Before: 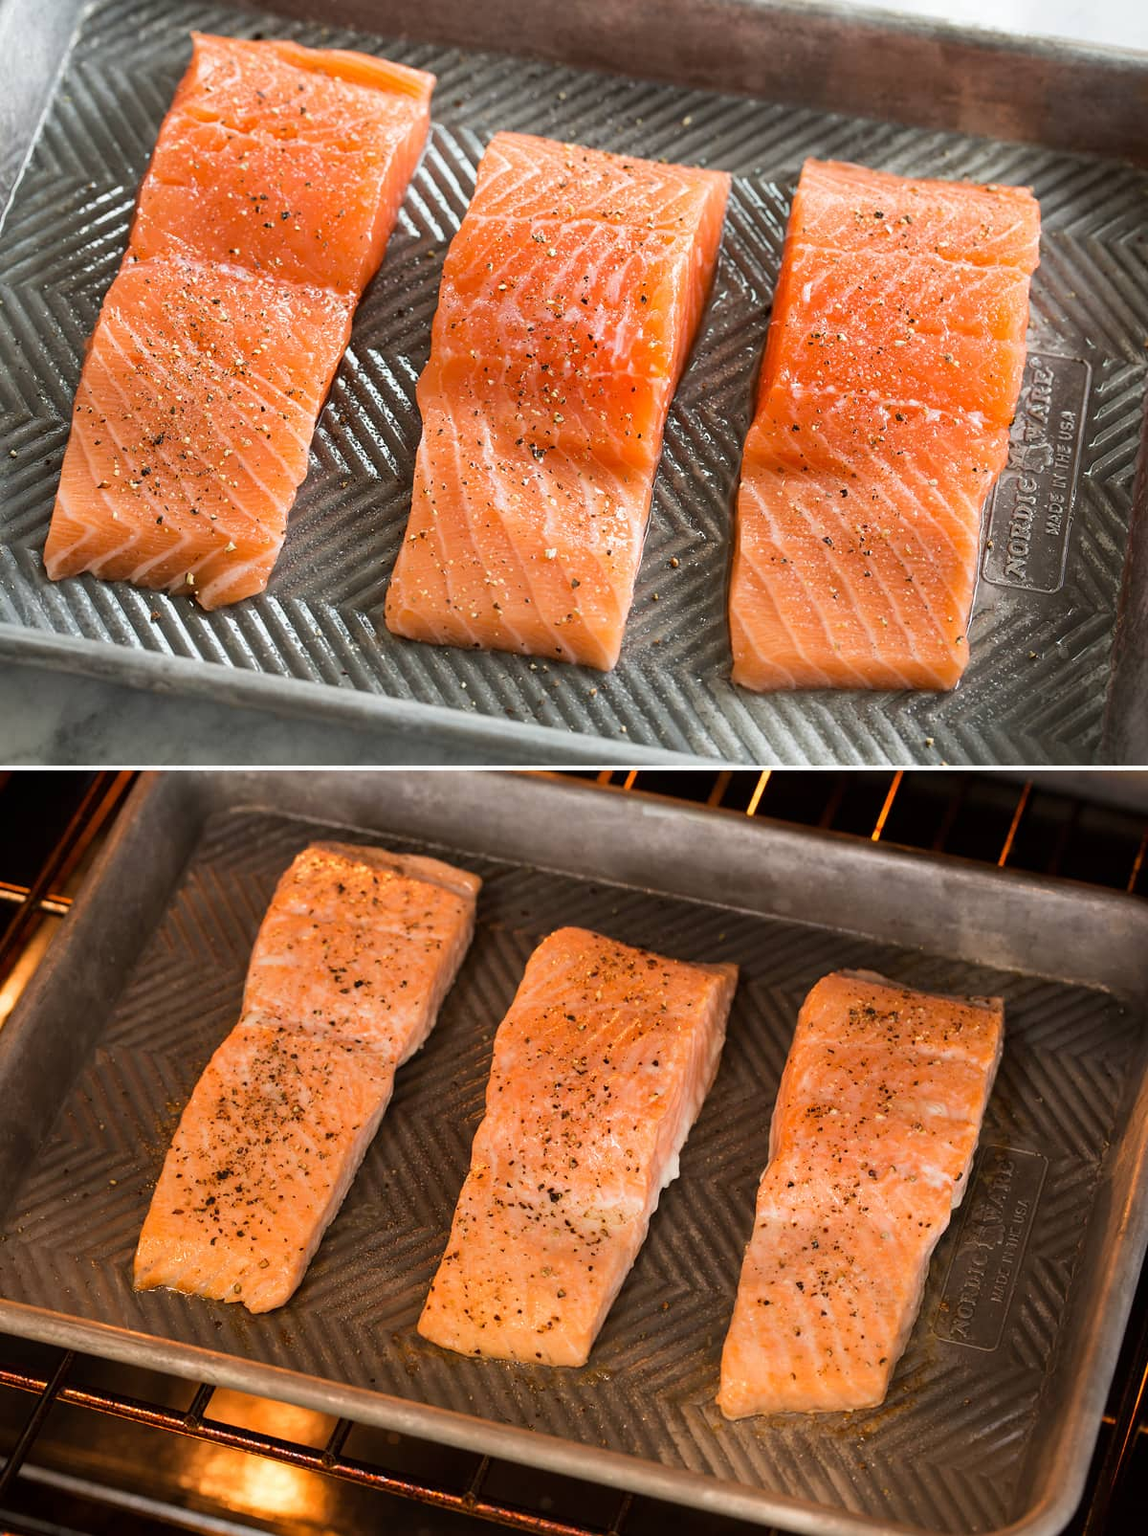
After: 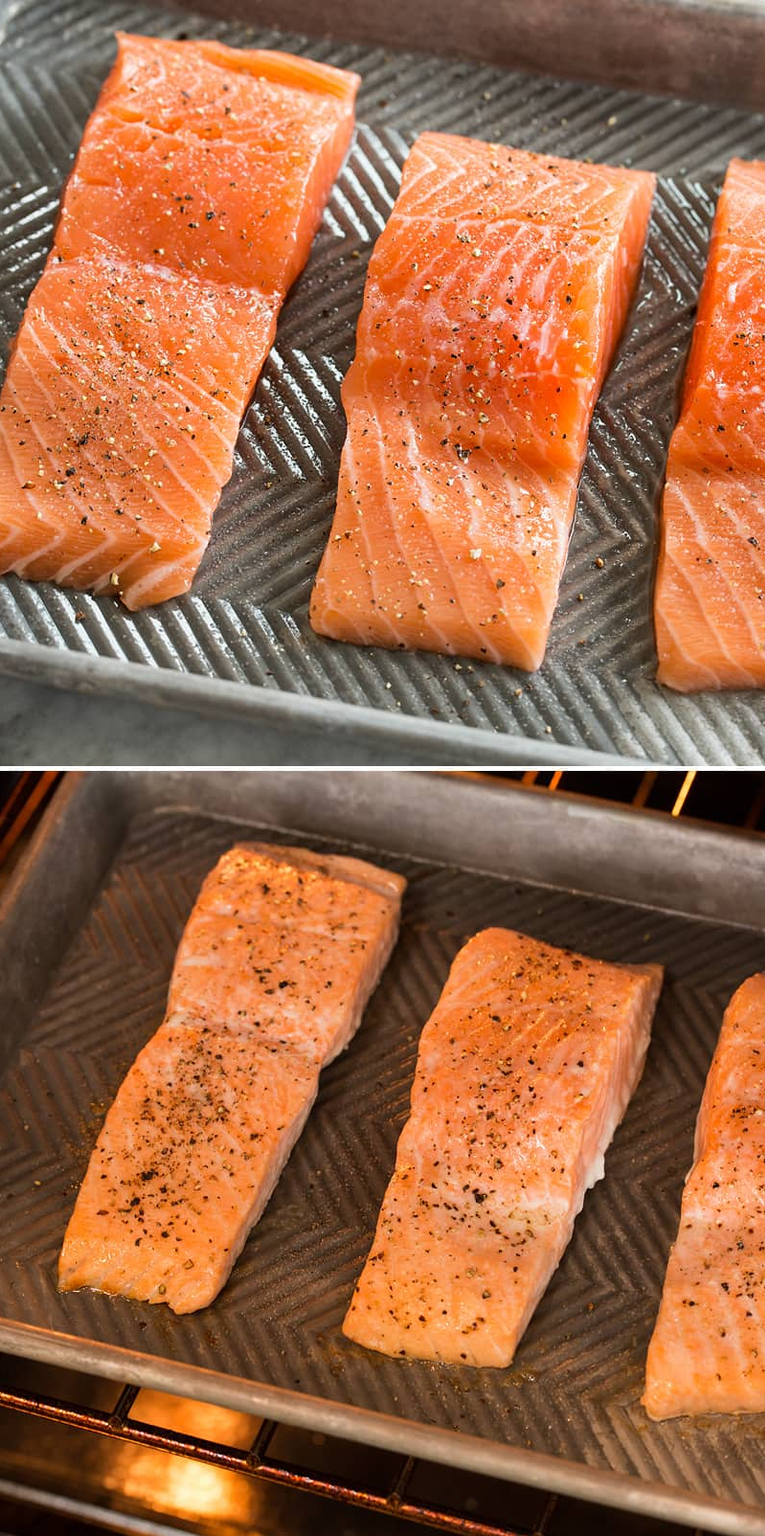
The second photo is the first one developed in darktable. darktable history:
crop and rotate: left 6.617%, right 26.717%
